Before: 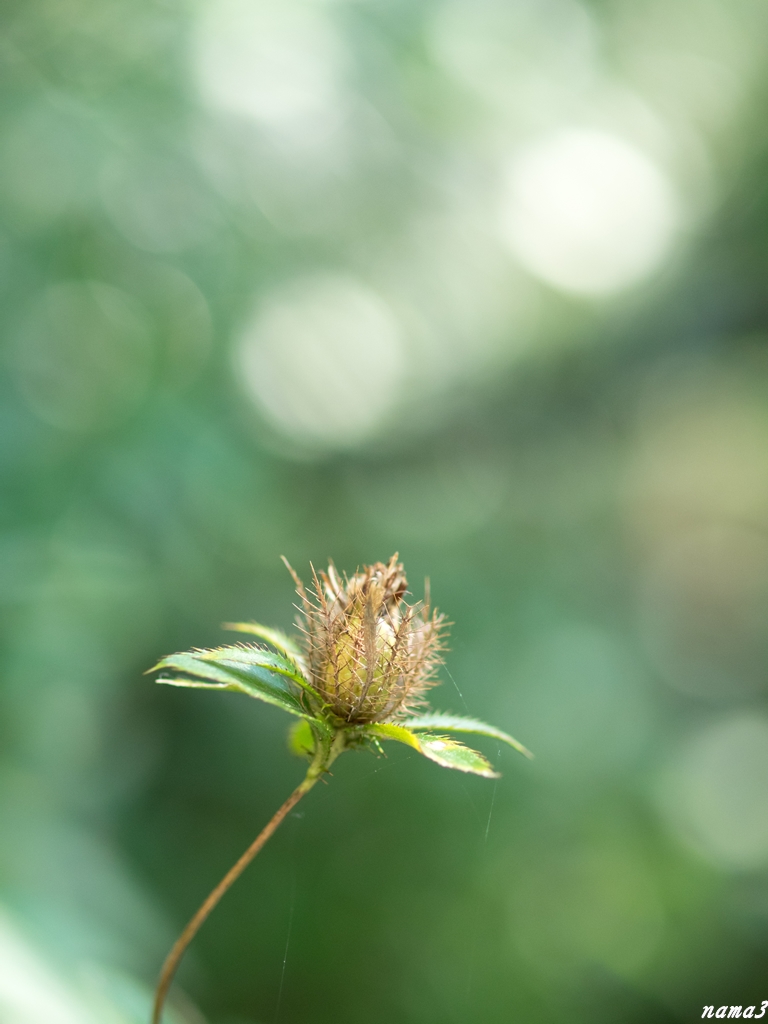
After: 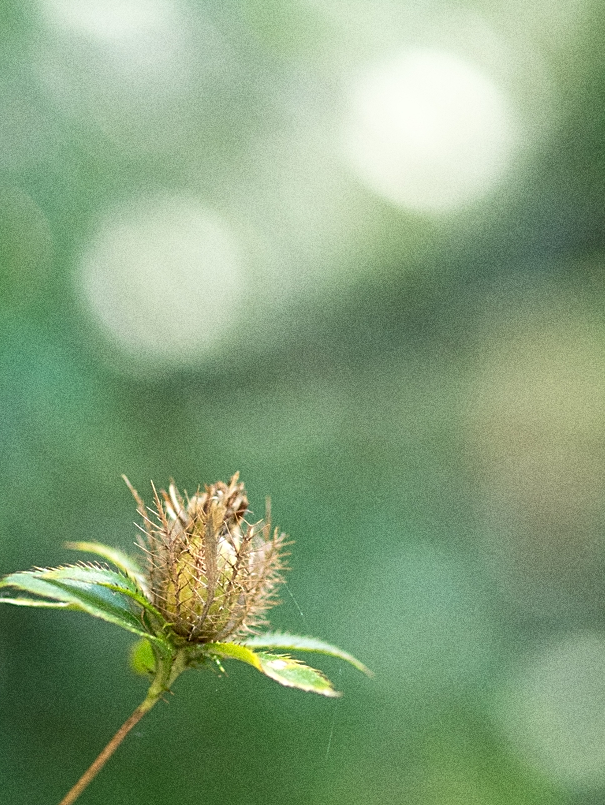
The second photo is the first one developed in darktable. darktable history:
sharpen: on, module defaults
crop and rotate: left 20.74%, top 7.912%, right 0.375%, bottom 13.378%
grain: coarseness 0.09 ISO, strength 40%
